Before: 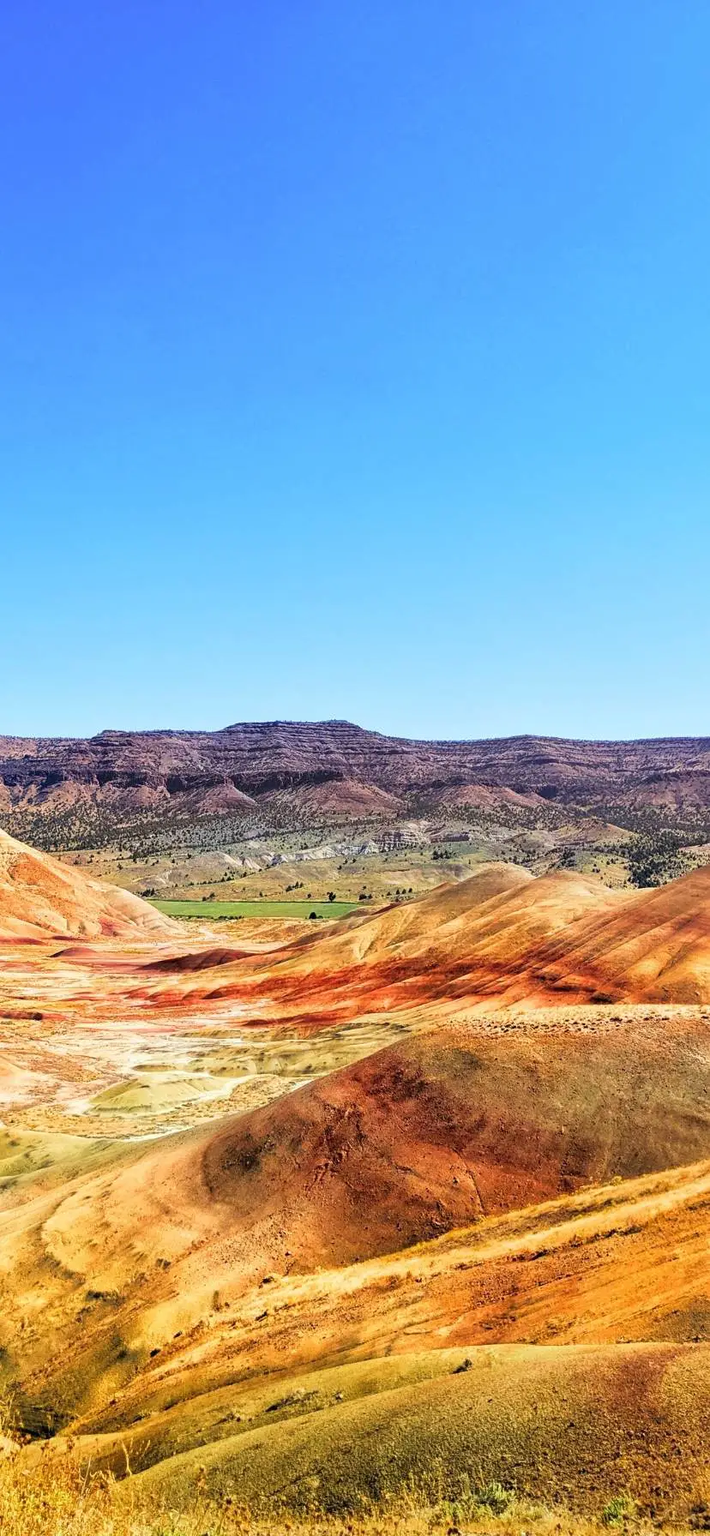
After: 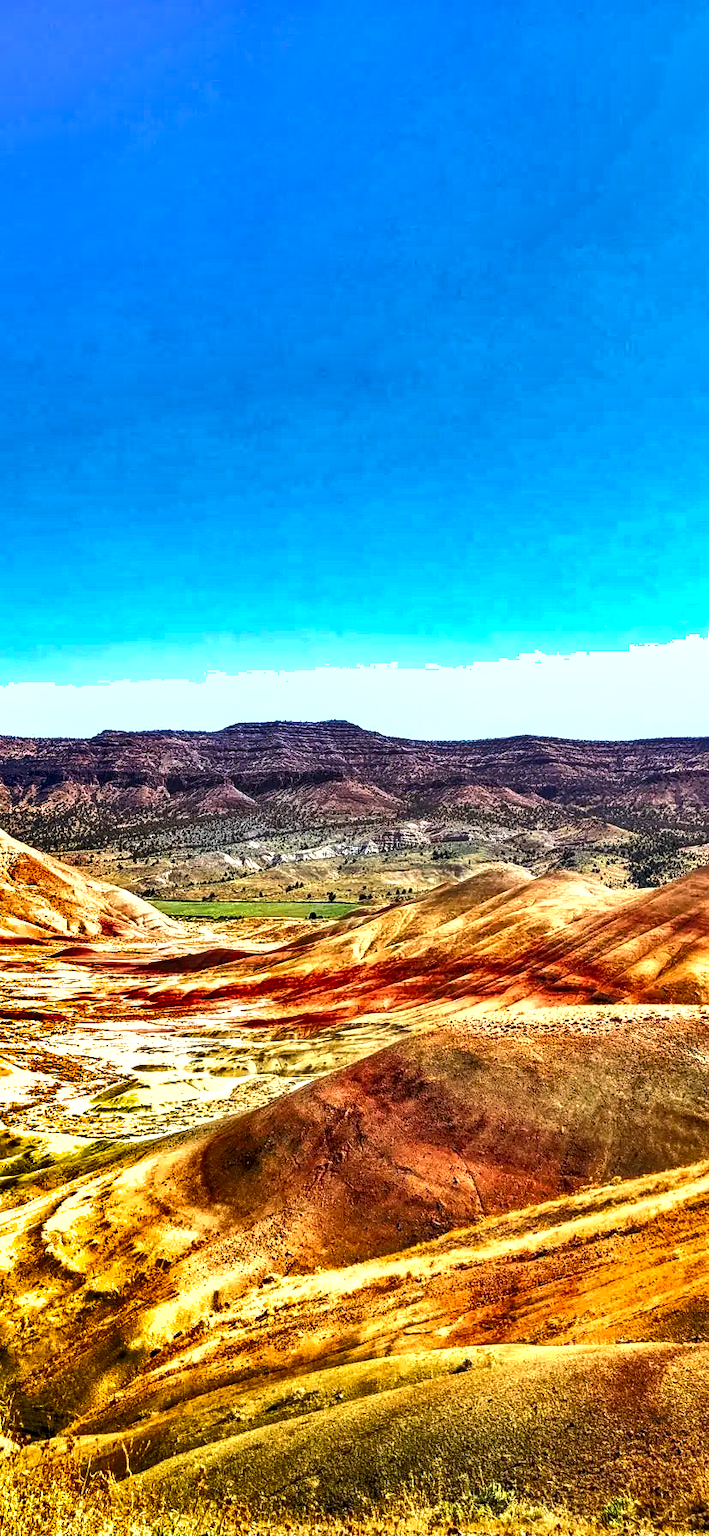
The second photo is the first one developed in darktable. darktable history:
shadows and highlights: shadows 20.73, highlights -80.85, soften with gaussian
exposure: black level correction 0, exposure 0.593 EV, compensate highlight preservation false
local contrast: highlights 44%, shadows 61%, detail 138%, midtone range 0.511
